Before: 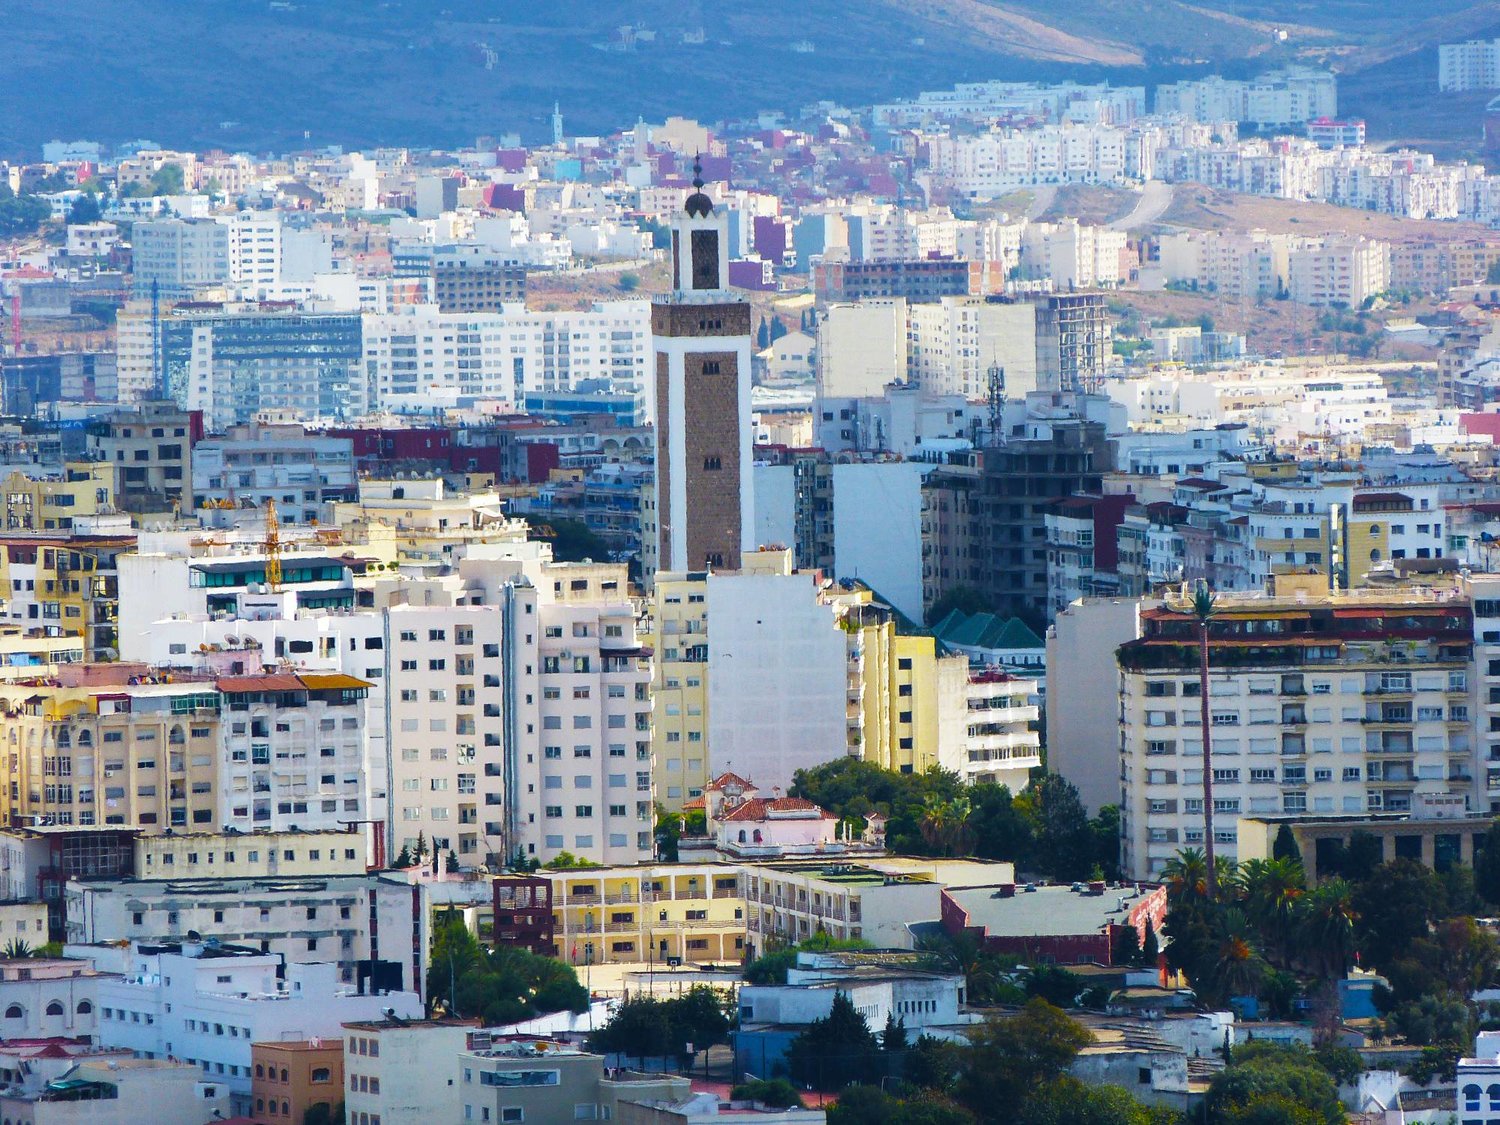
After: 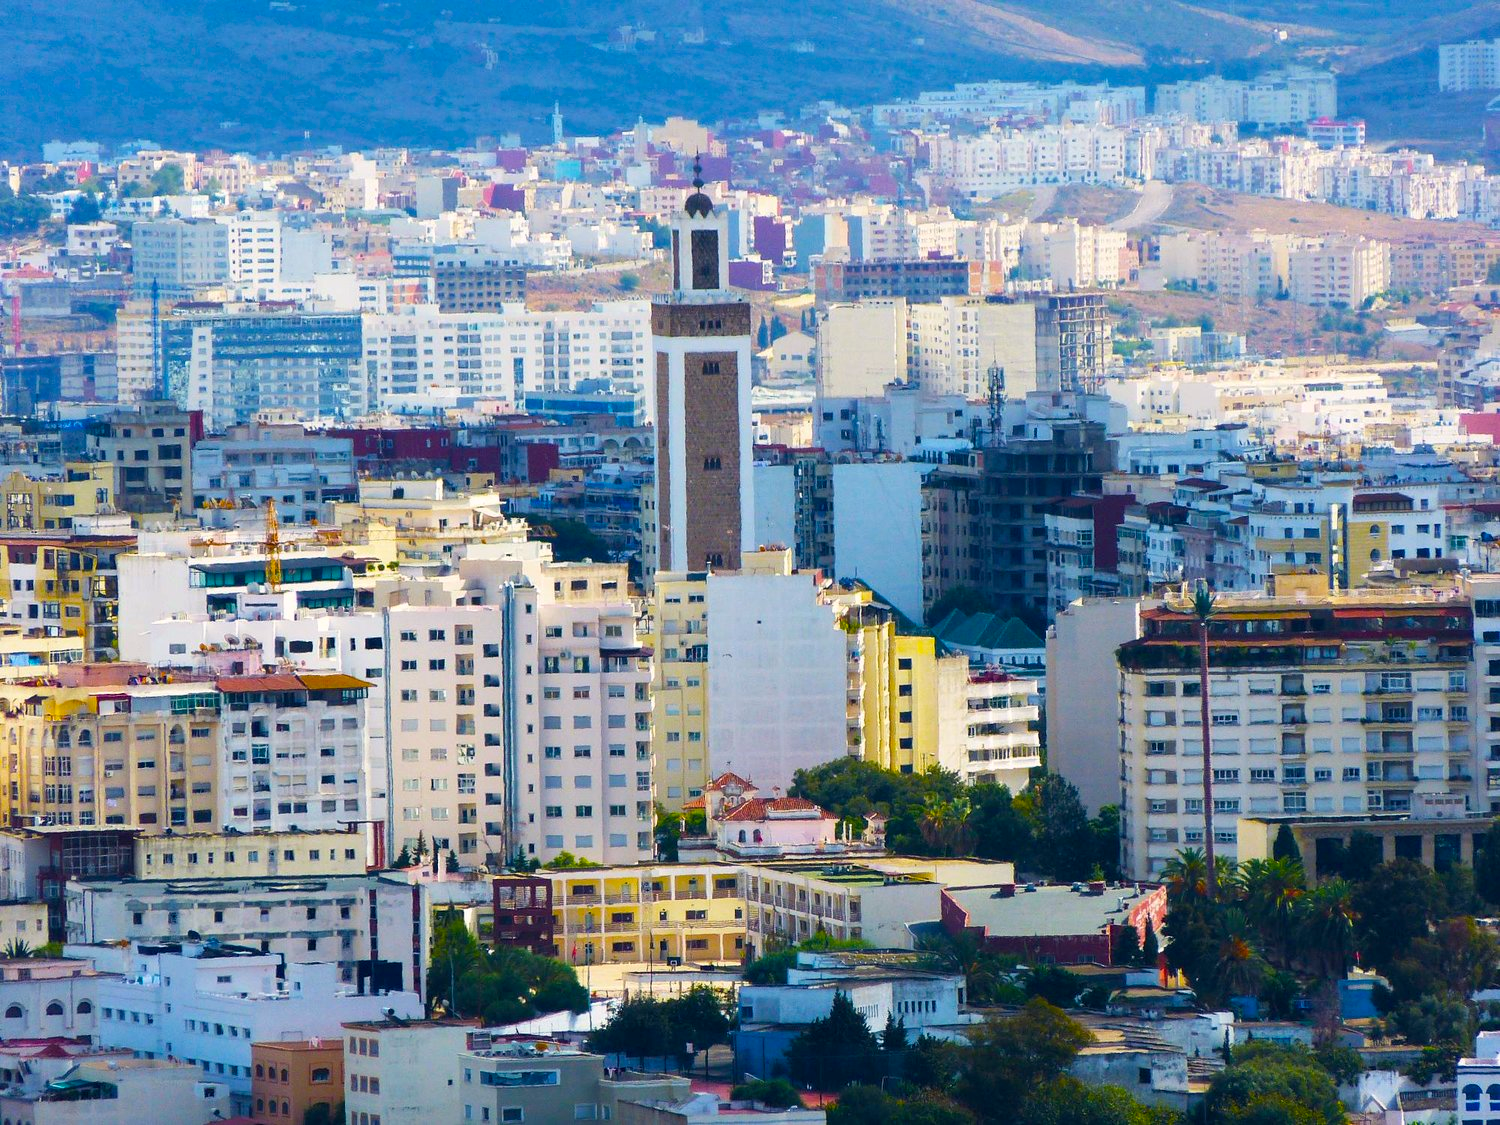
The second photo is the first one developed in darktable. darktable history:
exposure: black level correction 0.001, compensate highlight preservation false
color balance rgb: highlights gain › chroma 1.087%, highlights gain › hue 60°, perceptual saturation grading › global saturation 19.57%, global vibrance 20%
